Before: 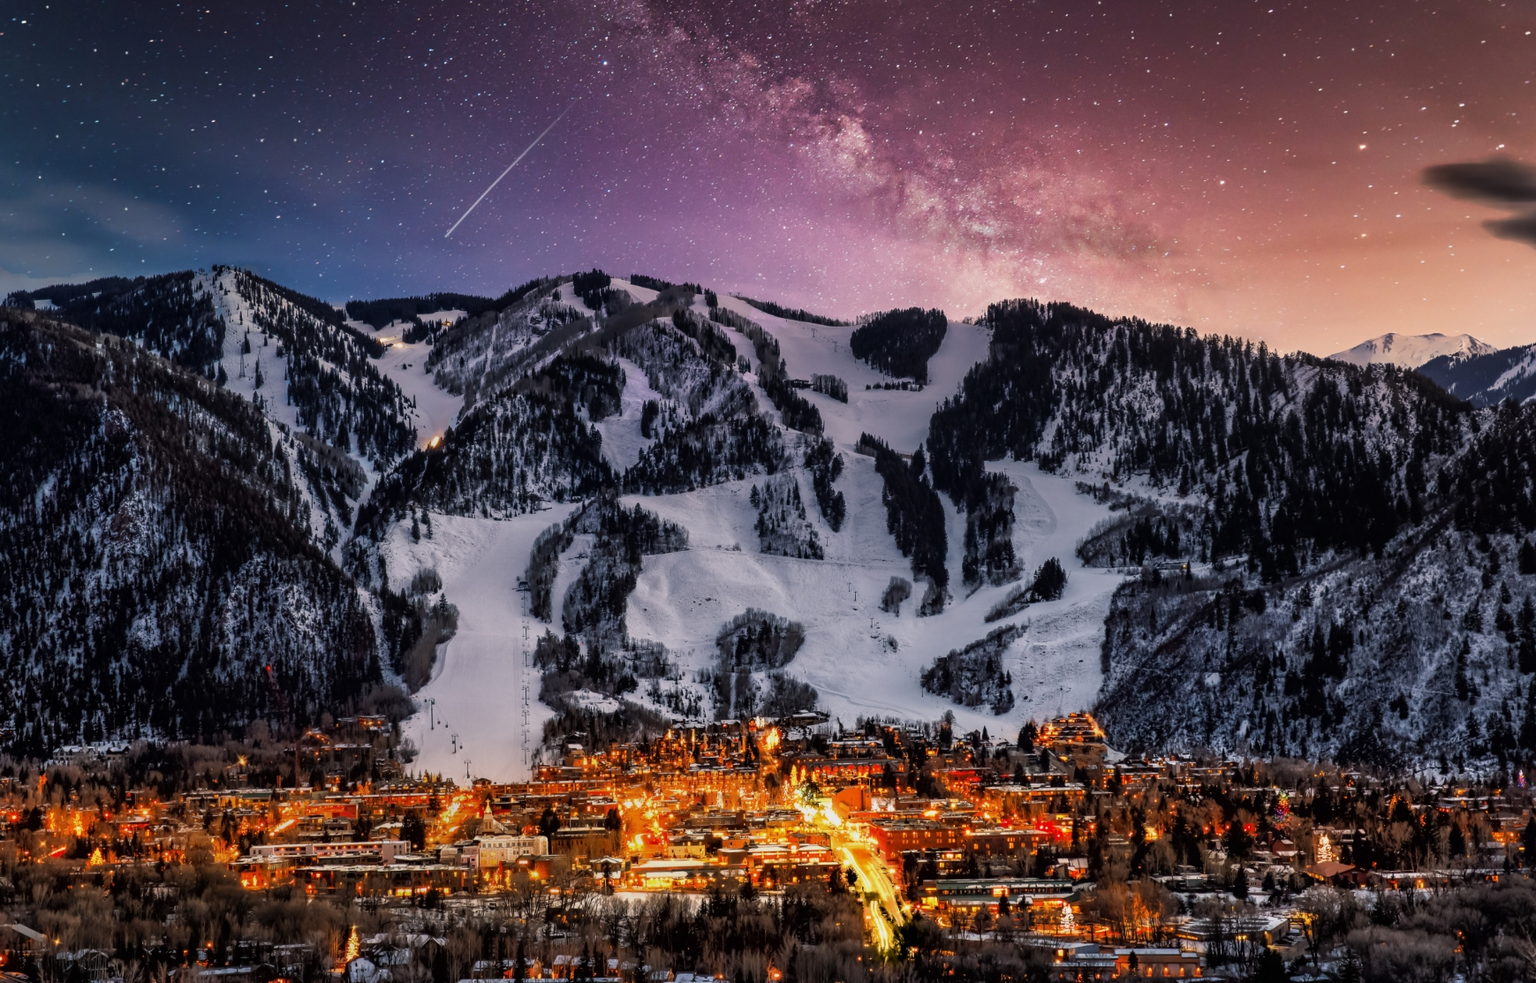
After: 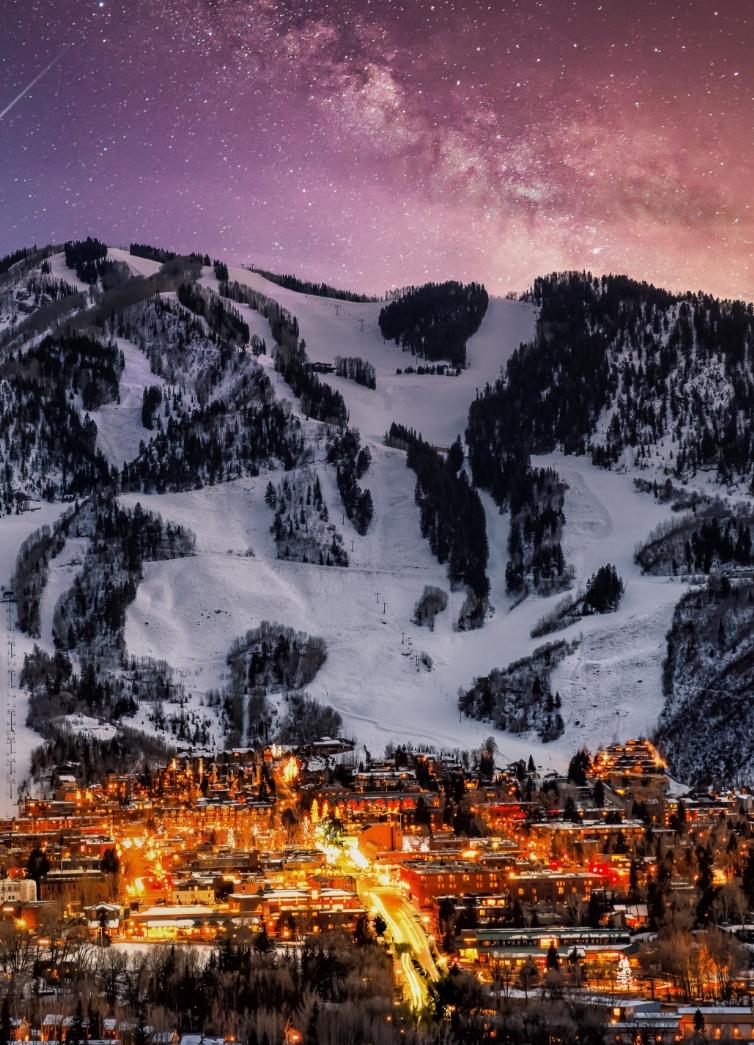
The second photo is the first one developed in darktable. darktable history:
crop: left 33.594%, top 6.086%, right 23.023%
